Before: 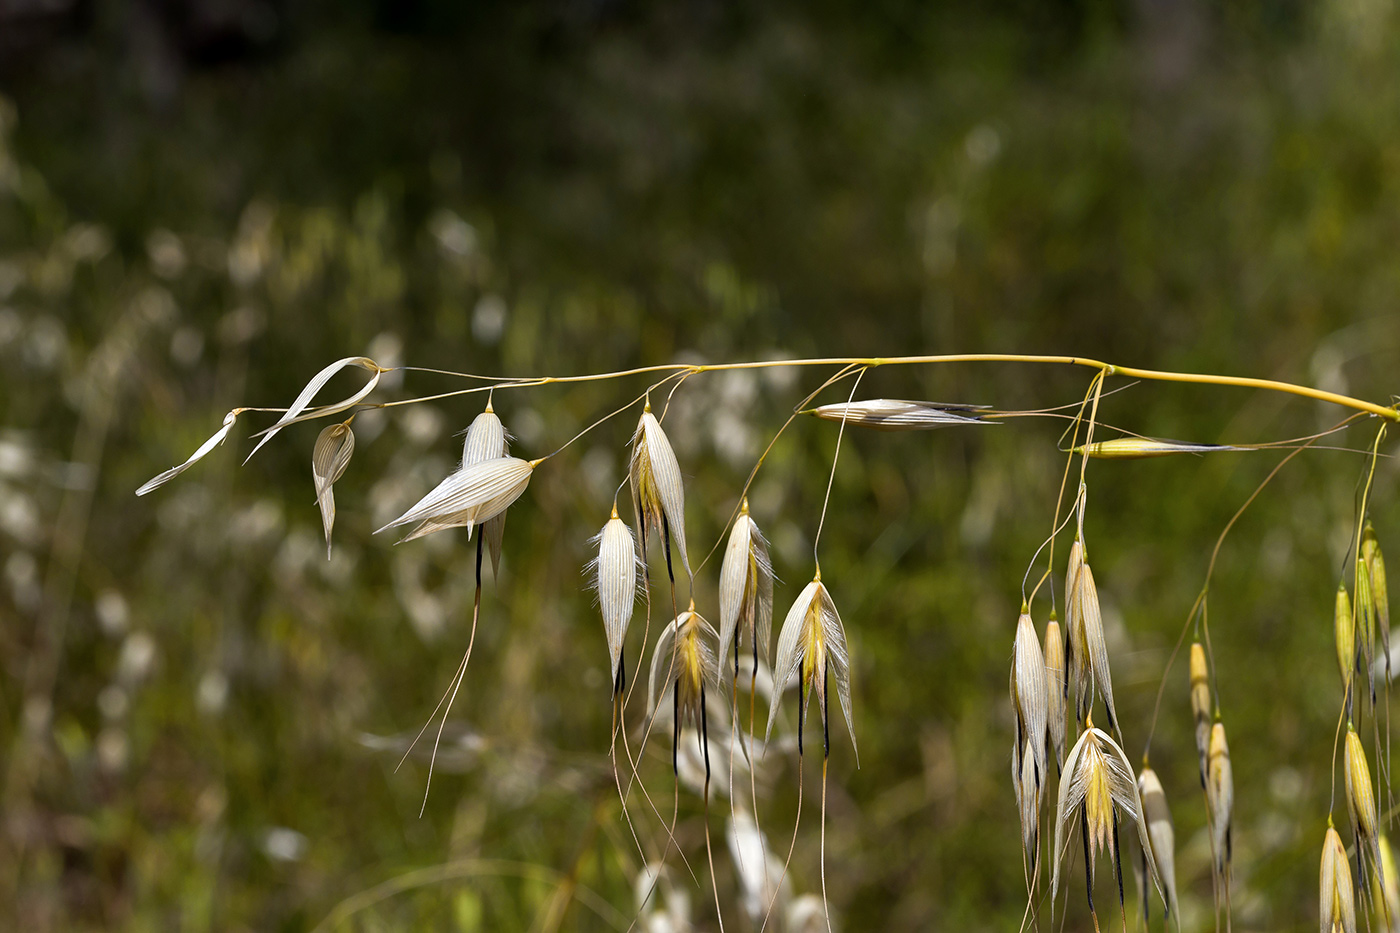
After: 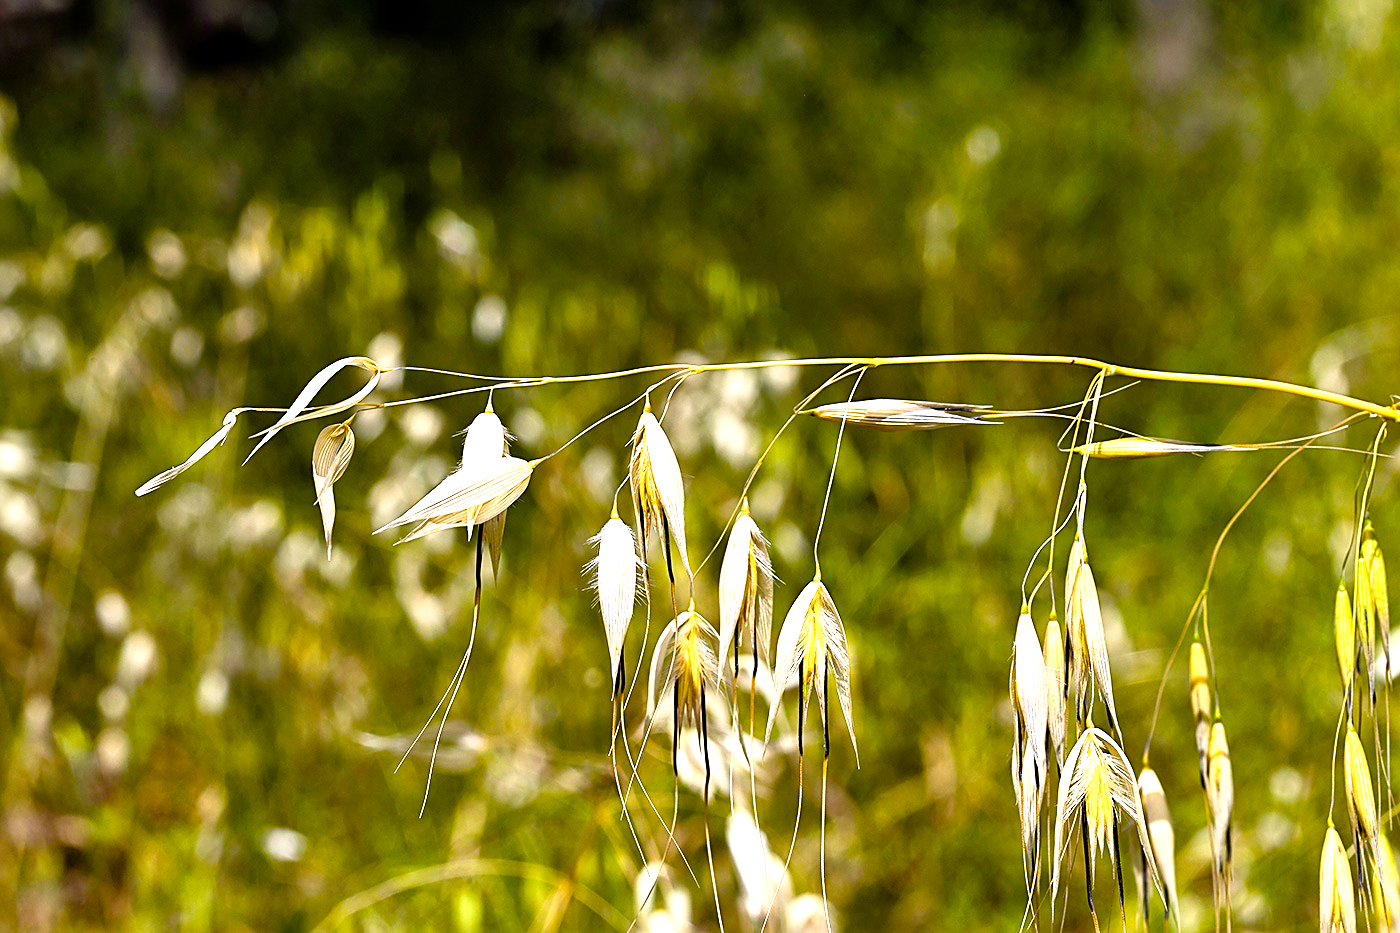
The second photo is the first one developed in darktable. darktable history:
tone curve: curves: ch0 [(0, 0) (0.051, 0.027) (0.096, 0.071) (0.219, 0.248) (0.428, 0.52) (0.596, 0.713) (0.727, 0.823) (0.859, 0.924) (1, 1)]; ch1 [(0, 0) (0.1, 0.038) (0.318, 0.221) (0.413, 0.325) (0.443, 0.412) (0.483, 0.474) (0.503, 0.501) (0.516, 0.515) (0.548, 0.575) (0.561, 0.596) (0.594, 0.647) (0.666, 0.701) (1, 1)]; ch2 [(0, 0) (0.453, 0.435) (0.479, 0.476) (0.504, 0.5) (0.52, 0.526) (0.557, 0.585) (0.583, 0.608) (0.824, 0.815) (1, 1)], color space Lab, linked channels
exposure: black level correction 0.001, exposure 0.955 EV, compensate highlight preservation false
tone equalizer: mask exposure compensation -0.507 EV
sharpen: on, module defaults
color balance rgb: highlights gain › chroma 0.191%, highlights gain › hue 332.56°, perceptual saturation grading › global saturation 45.598%, perceptual saturation grading › highlights -50.059%, perceptual saturation grading › shadows 30.139%, perceptual brilliance grading › highlights 15.515%, perceptual brilliance grading › shadows -14.181%, global vibrance 9.627%
shadows and highlights: shadows 36.98, highlights -26.95, soften with gaussian
